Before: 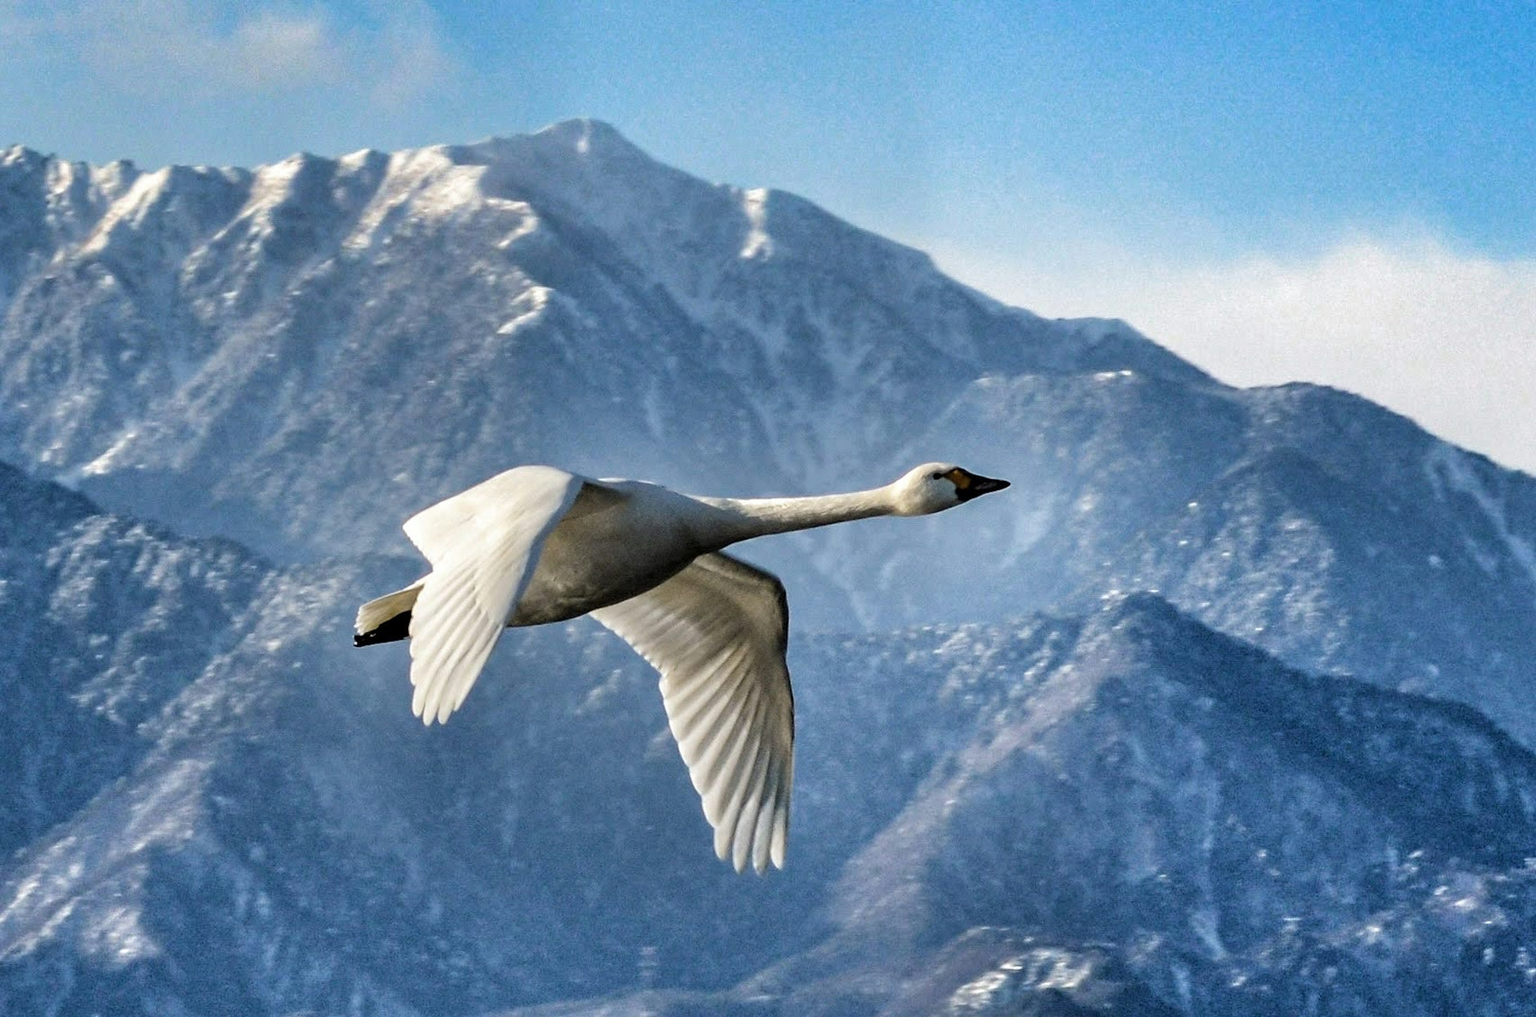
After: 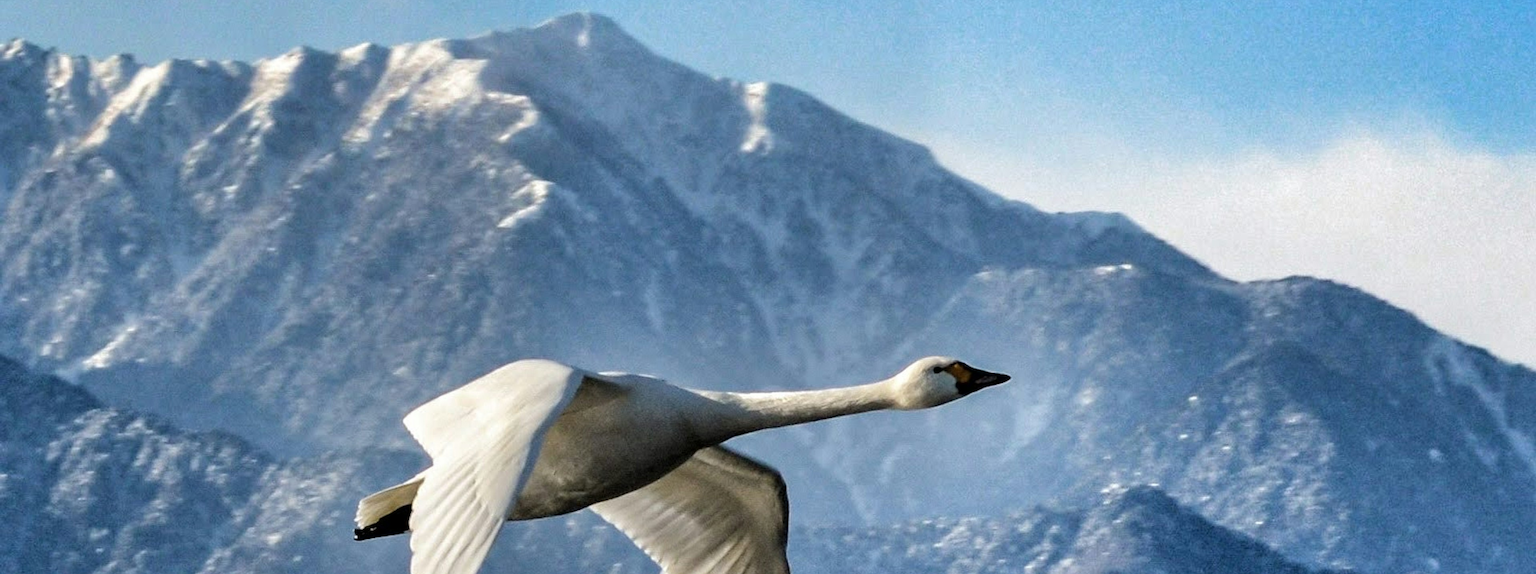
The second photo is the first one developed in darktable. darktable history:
crop and rotate: top 10.493%, bottom 33.01%
